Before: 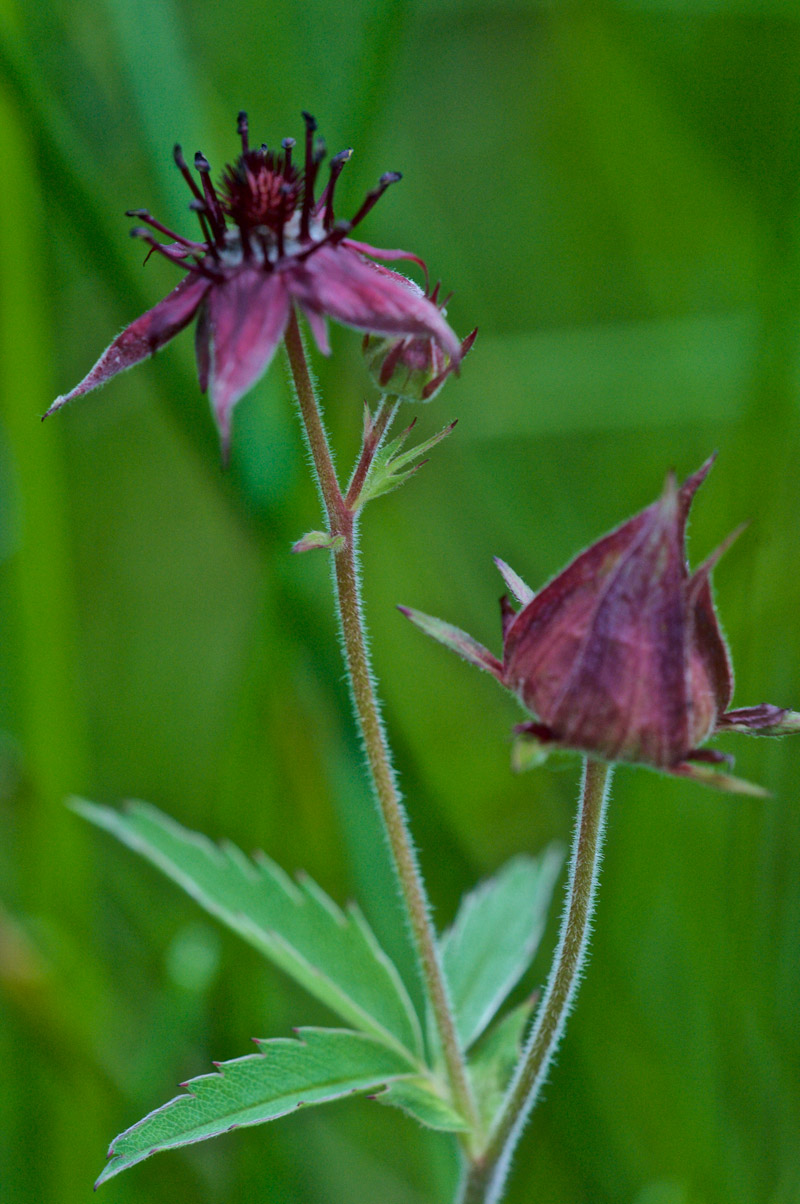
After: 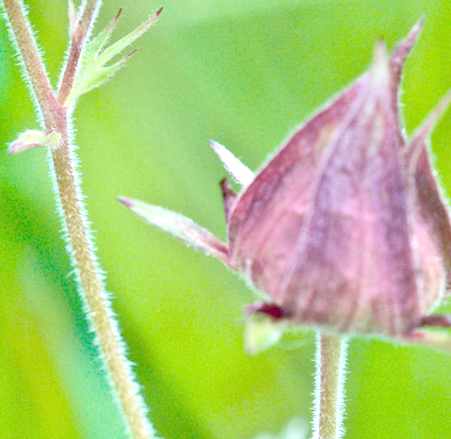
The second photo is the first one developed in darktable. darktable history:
rotate and perspective: rotation -4.86°, automatic cropping off
tone equalizer "contrast tone curve: medium": -8 EV -0.75 EV, -7 EV -0.7 EV, -6 EV -0.6 EV, -5 EV -0.4 EV, -3 EV 0.4 EV, -2 EV 0.6 EV, -1 EV 0.7 EV, +0 EV 0.75 EV, edges refinement/feathering 500, mask exposure compensation -1.57 EV, preserve details no
exposure: exposure 0.078 EV
crop: left 36.607%, top 34.735%, right 13.146%, bottom 30.611%
